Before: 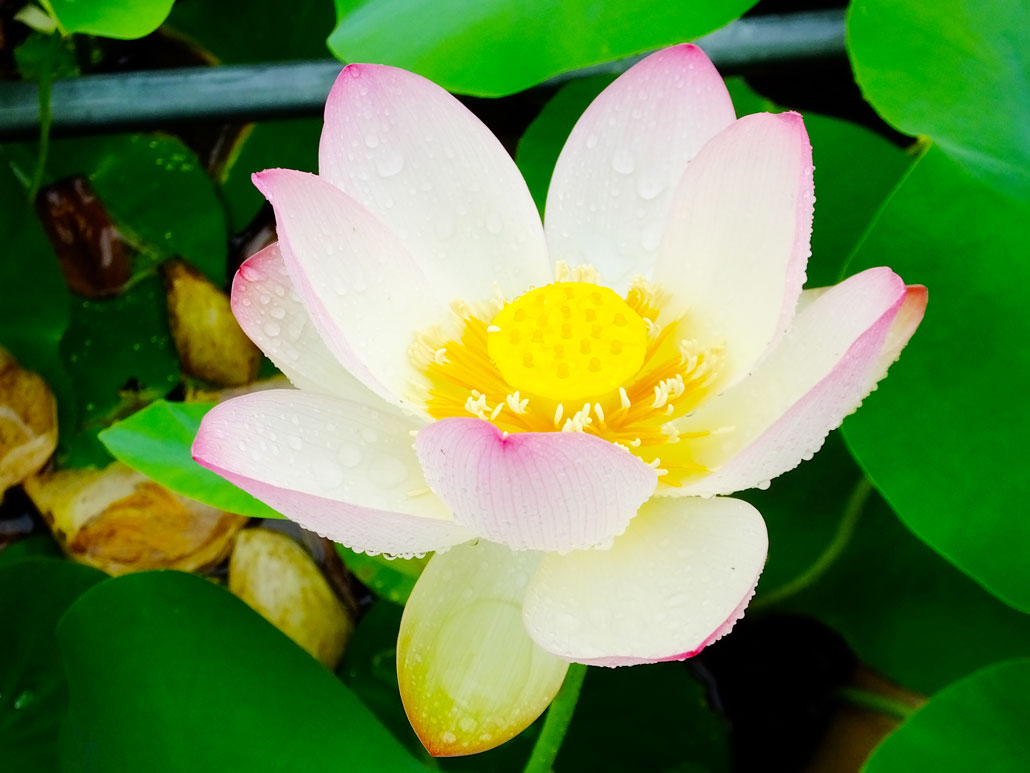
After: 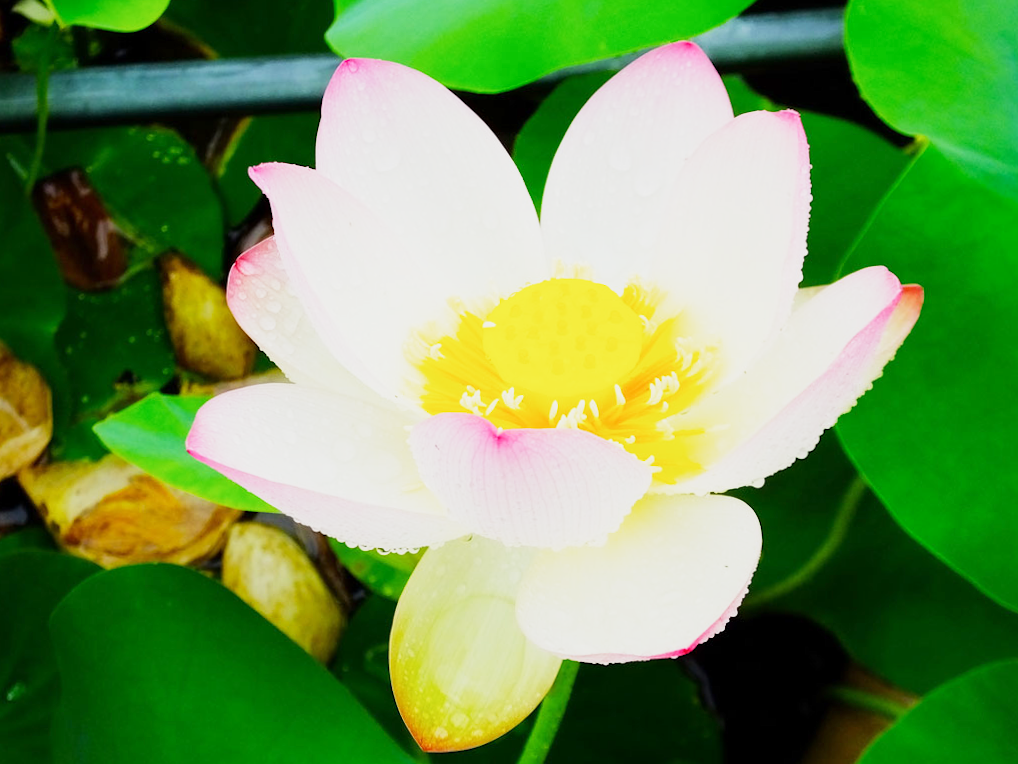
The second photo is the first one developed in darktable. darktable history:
crop and rotate: angle -0.5°
base curve: curves: ch0 [(0, 0) (0.088, 0.125) (0.176, 0.251) (0.354, 0.501) (0.613, 0.749) (1, 0.877)], preserve colors none
